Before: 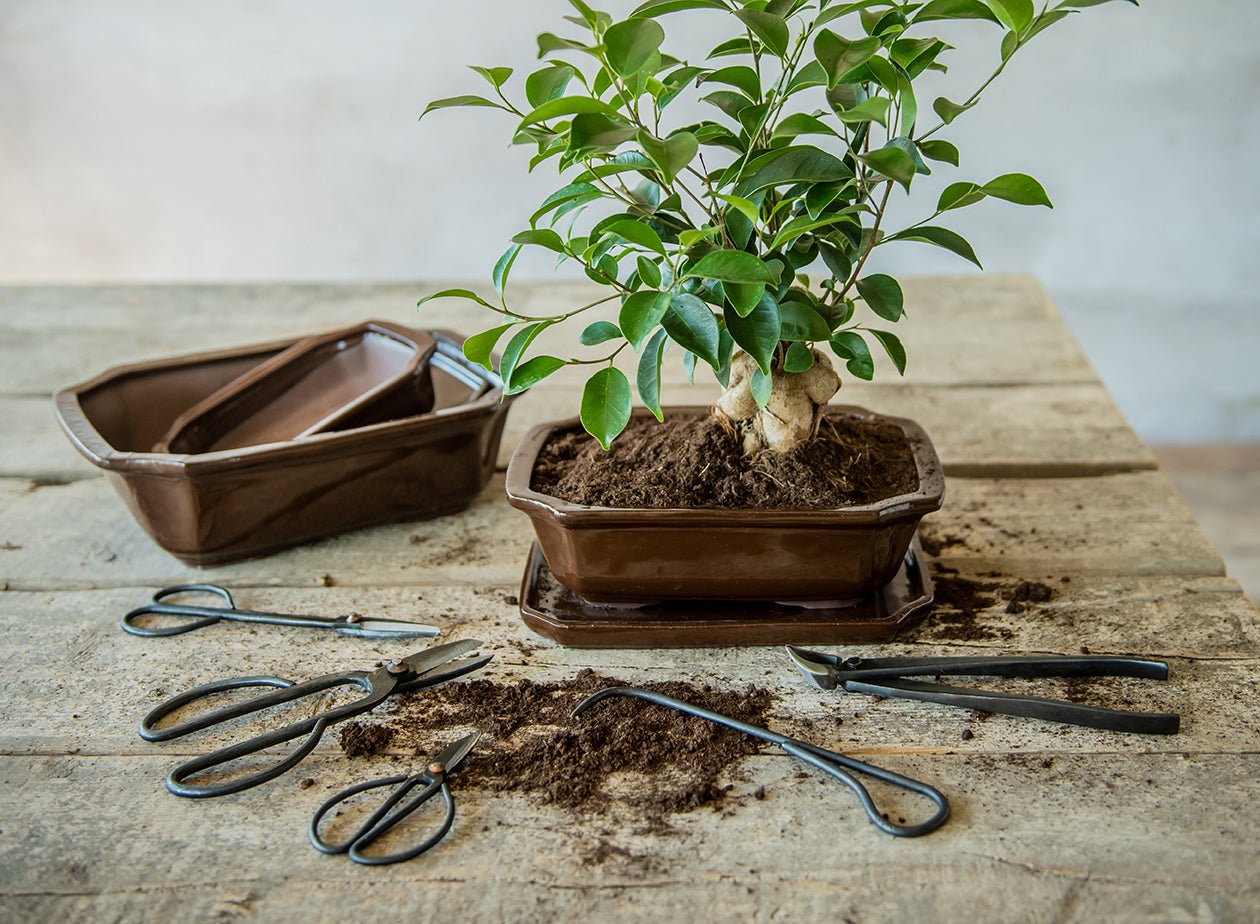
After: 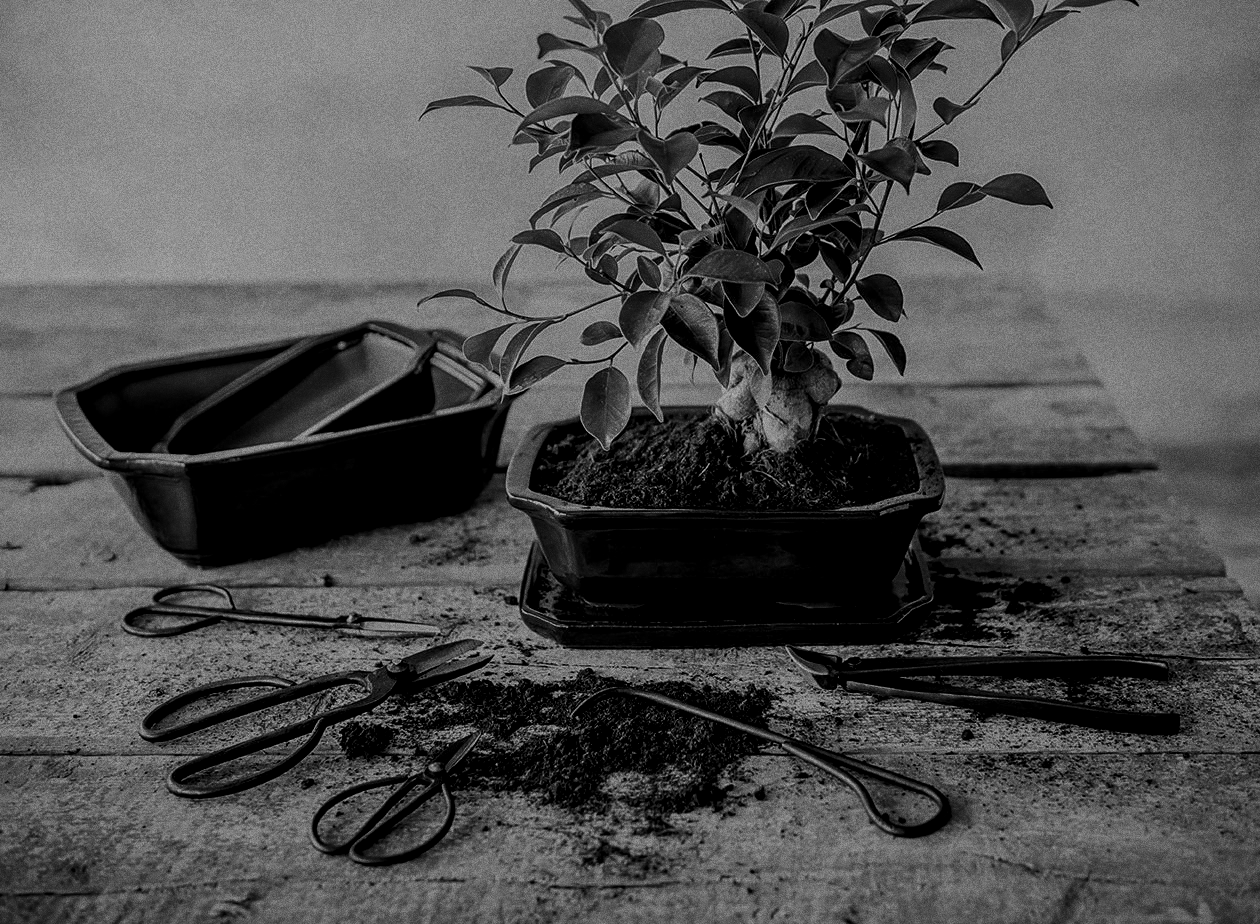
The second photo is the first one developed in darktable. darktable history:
sharpen: amount 0.2
filmic rgb: black relative exposure -7.65 EV, white relative exposure 4.56 EV, hardness 3.61, contrast 1.05
white balance: red 1.05, blue 1.072
contrast brightness saturation: contrast -0.03, brightness -0.59, saturation -1
local contrast: on, module defaults
velvia: on, module defaults
grain: coarseness 0.09 ISO, strength 40%
